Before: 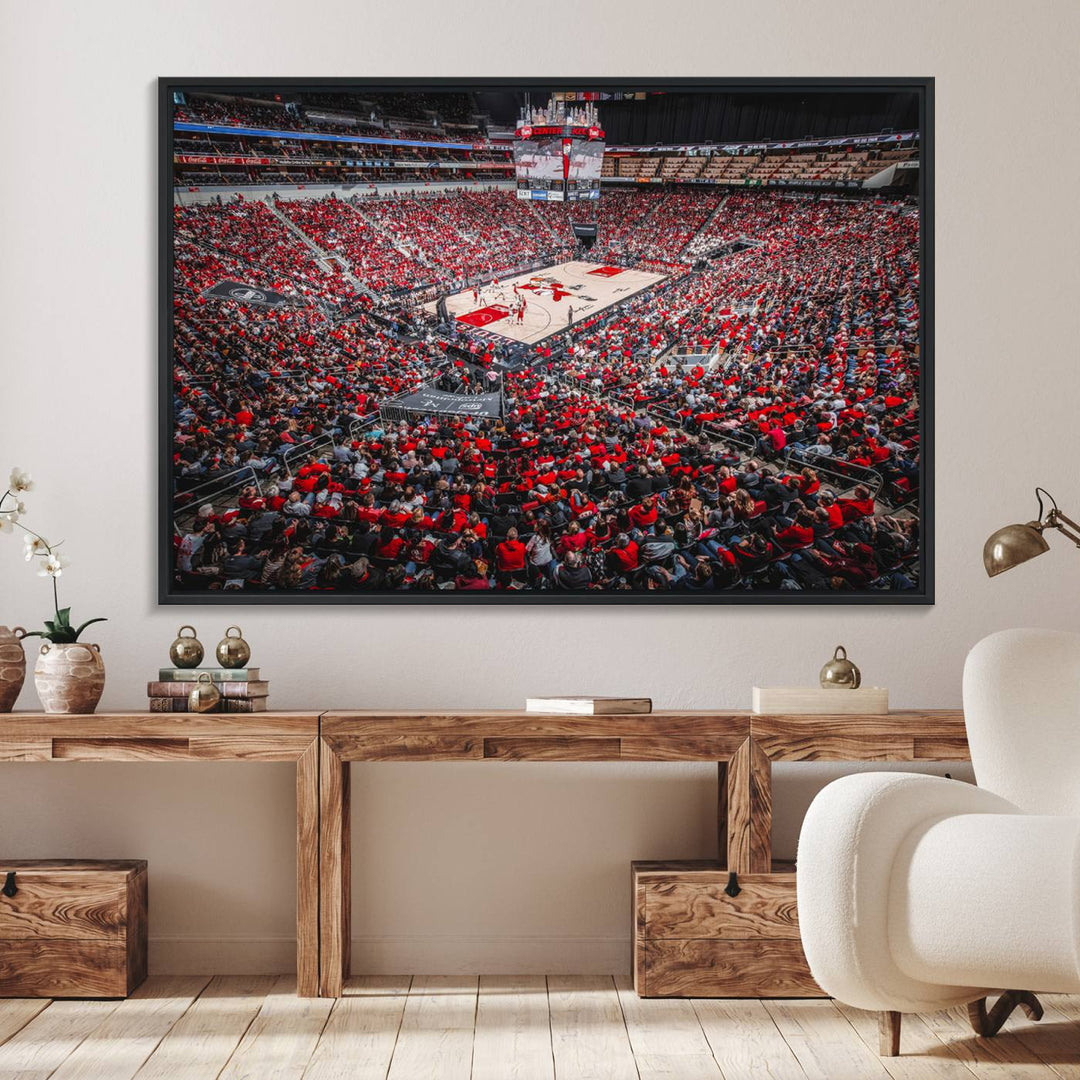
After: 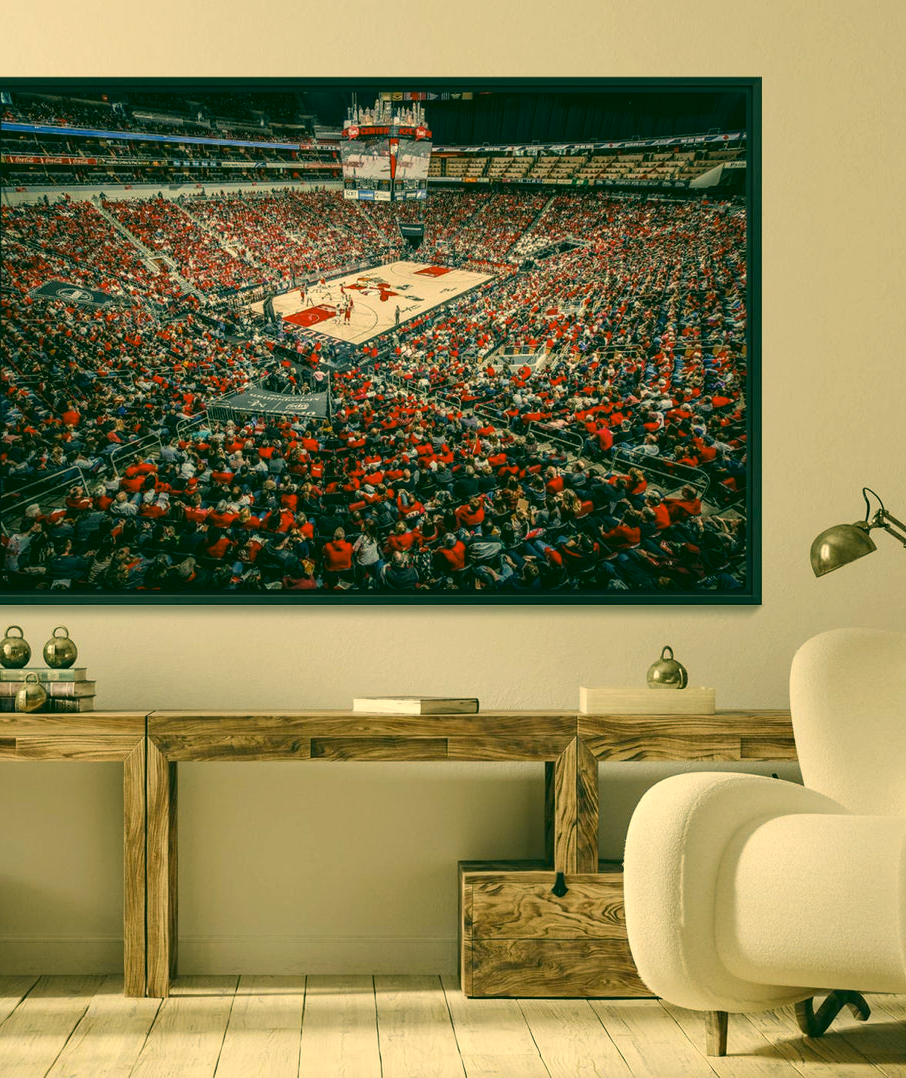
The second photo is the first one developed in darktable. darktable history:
color correction: highlights a* 5.67, highlights b* 33.12, shadows a* -26.61, shadows b* 3.9
tone equalizer: edges refinement/feathering 500, mask exposure compensation -1.57 EV, preserve details no
crop: left 16.046%
